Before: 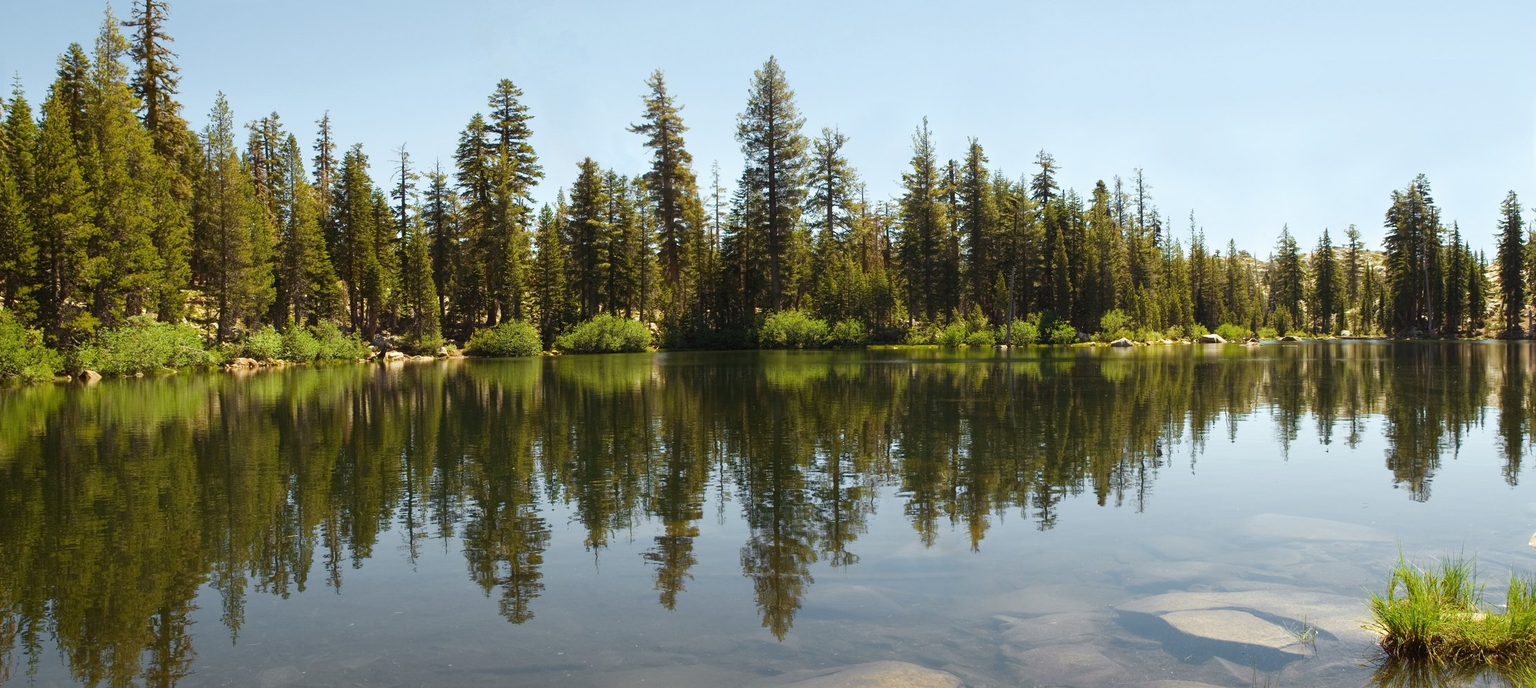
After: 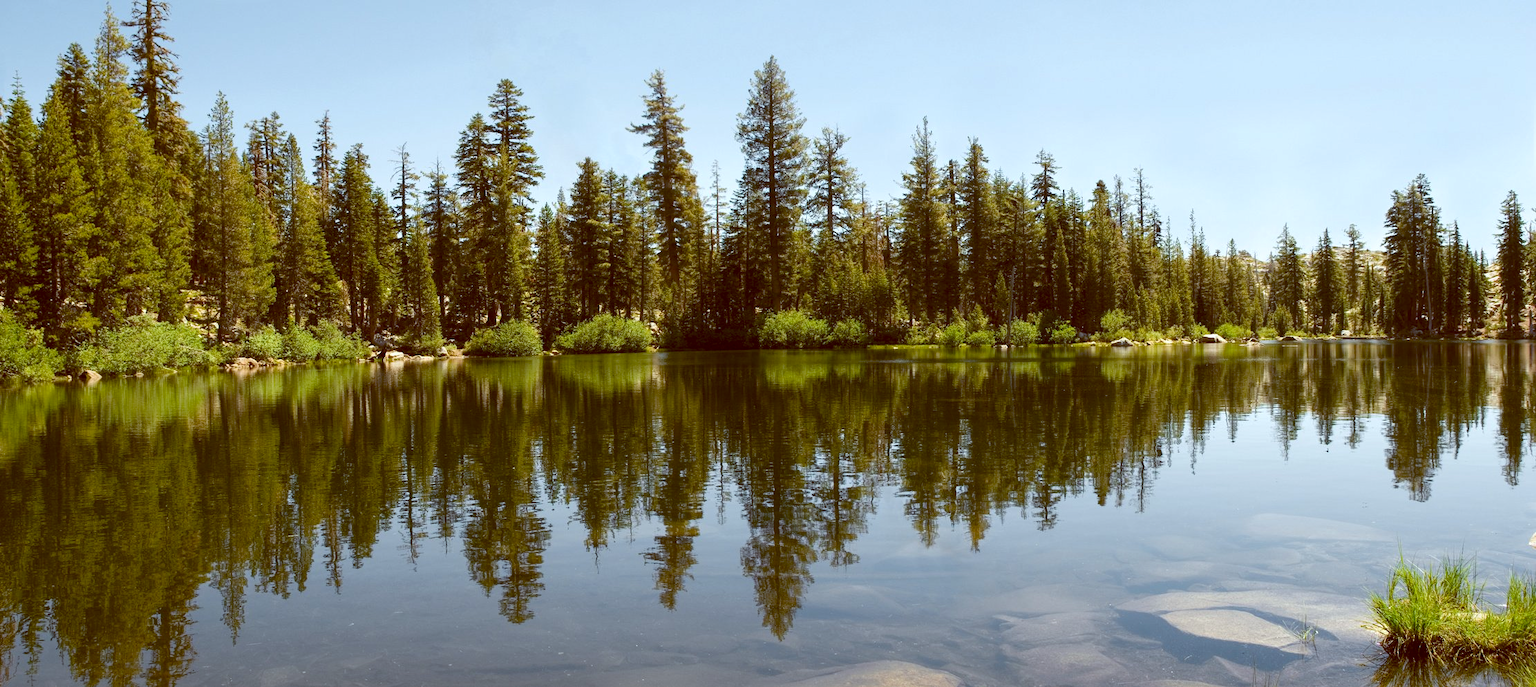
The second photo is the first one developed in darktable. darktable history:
color balance: lift [1, 1.015, 1.004, 0.985], gamma [1, 0.958, 0.971, 1.042], gain [1, 0.956, 0.977, 1.044]
local contrast: highlights 100%, shadows 100%, detail 120%, midtone range 0.2
